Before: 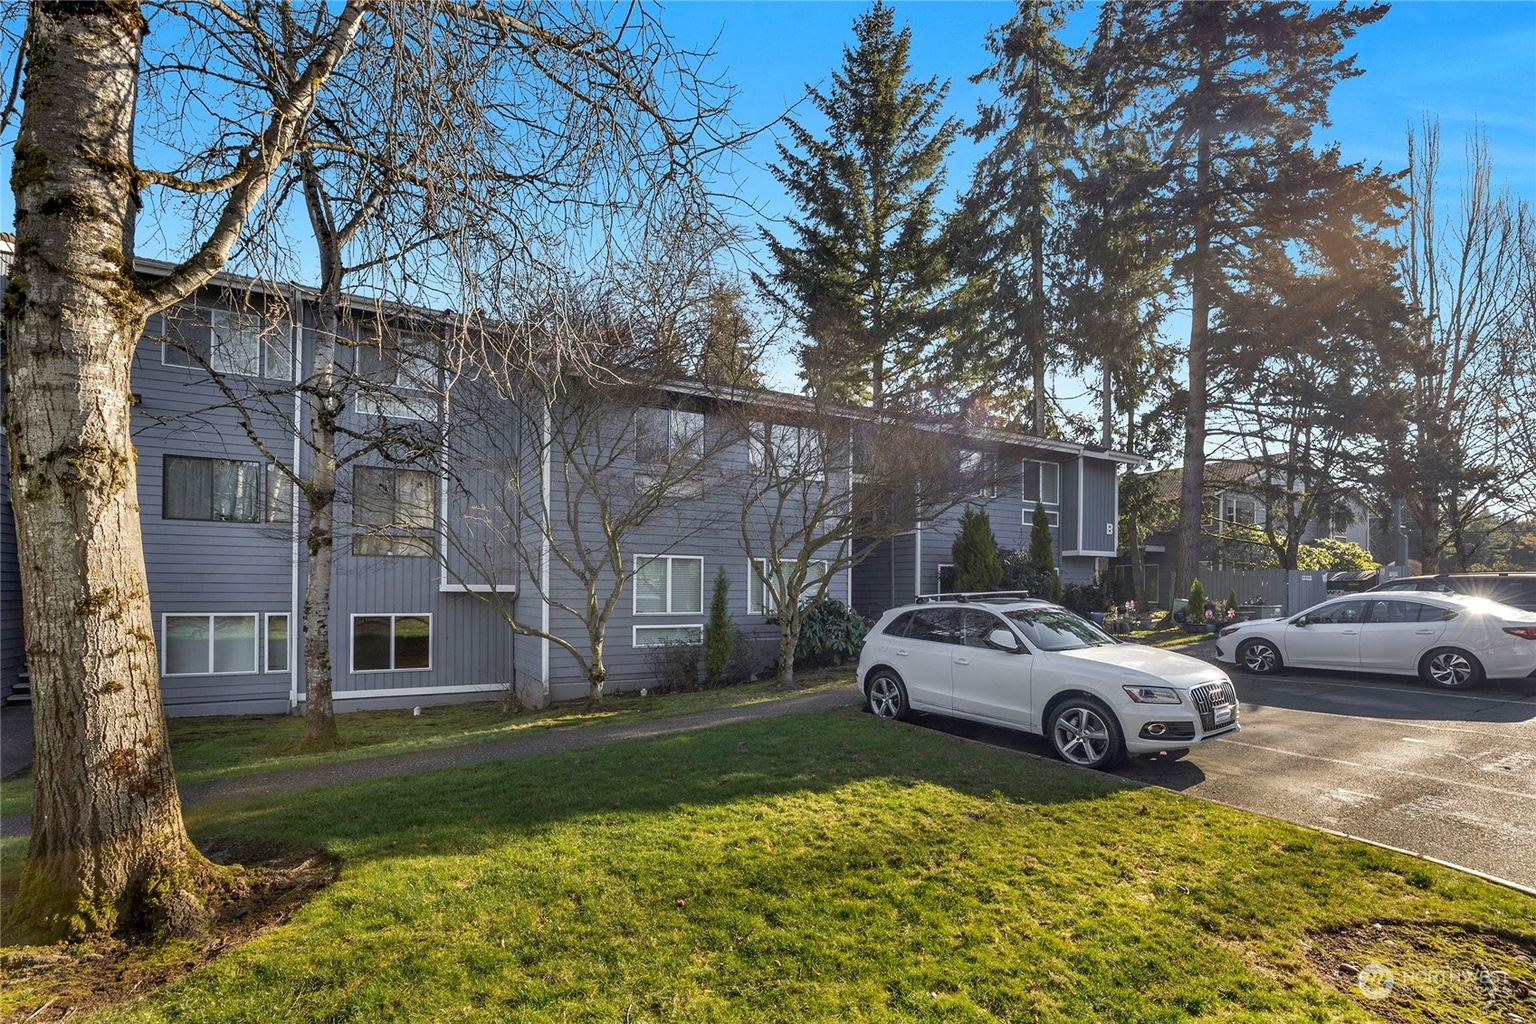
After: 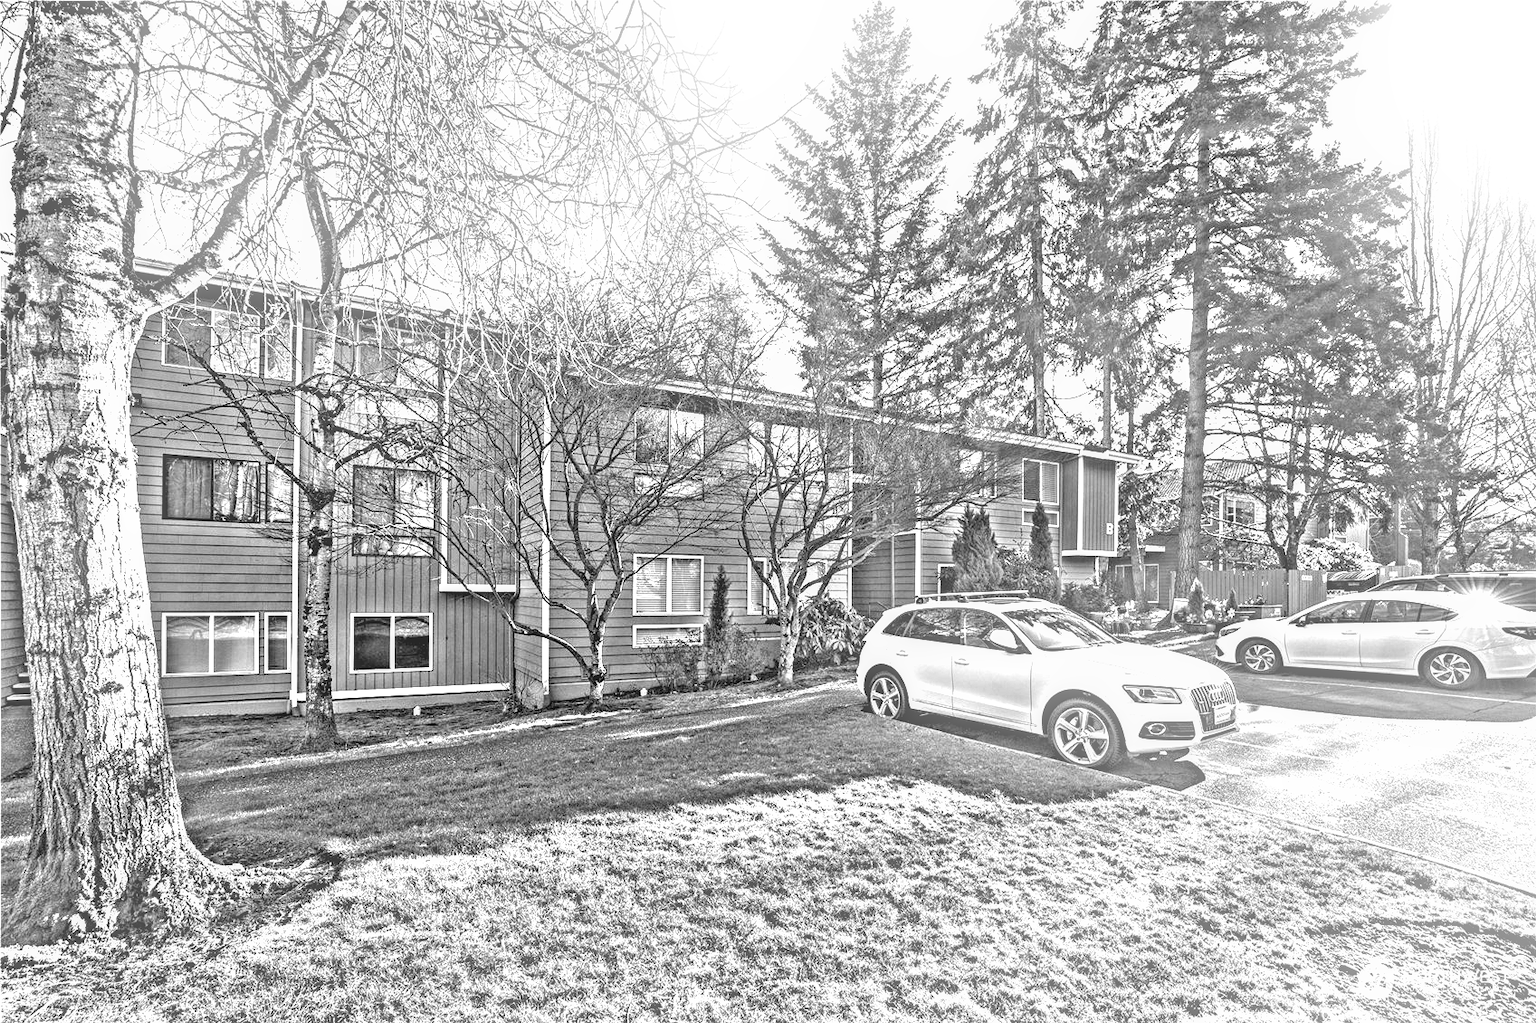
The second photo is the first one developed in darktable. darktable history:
exposure: black level correction 0.001, exposure 0.5 EV, compensate exposure bias true, compensate highlight preservation false
highpass: sharpness 49.79%, contrast boost 49.79%
local contrast: on, module defaults
bloom: size 16%, threshold 98%, strength 20%
